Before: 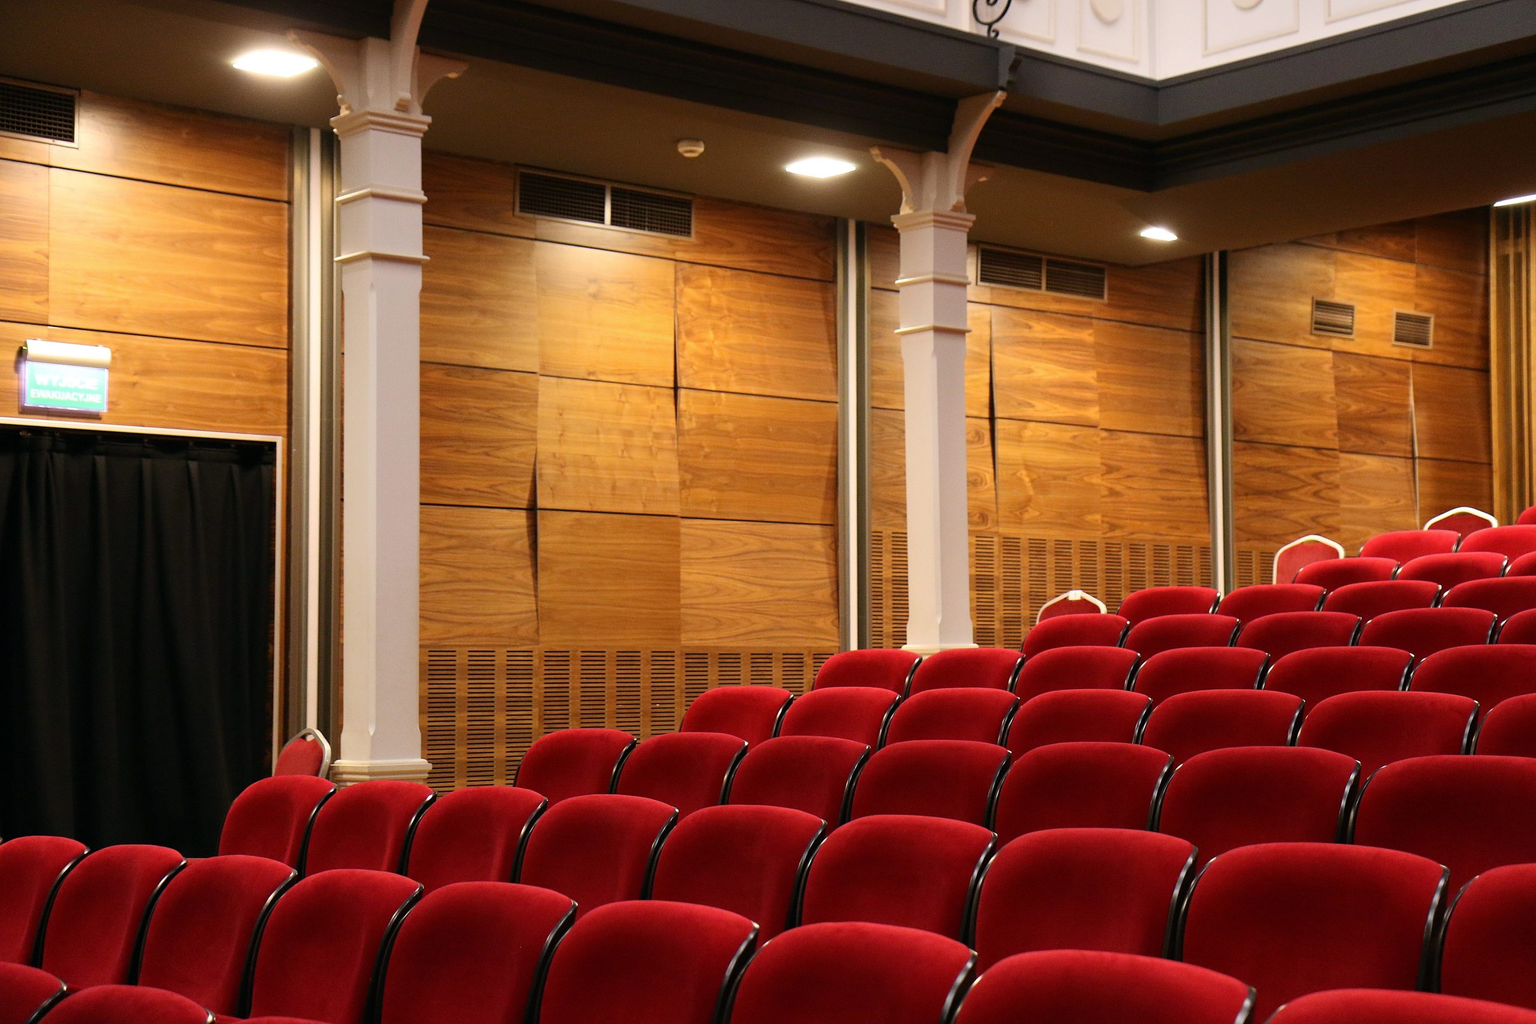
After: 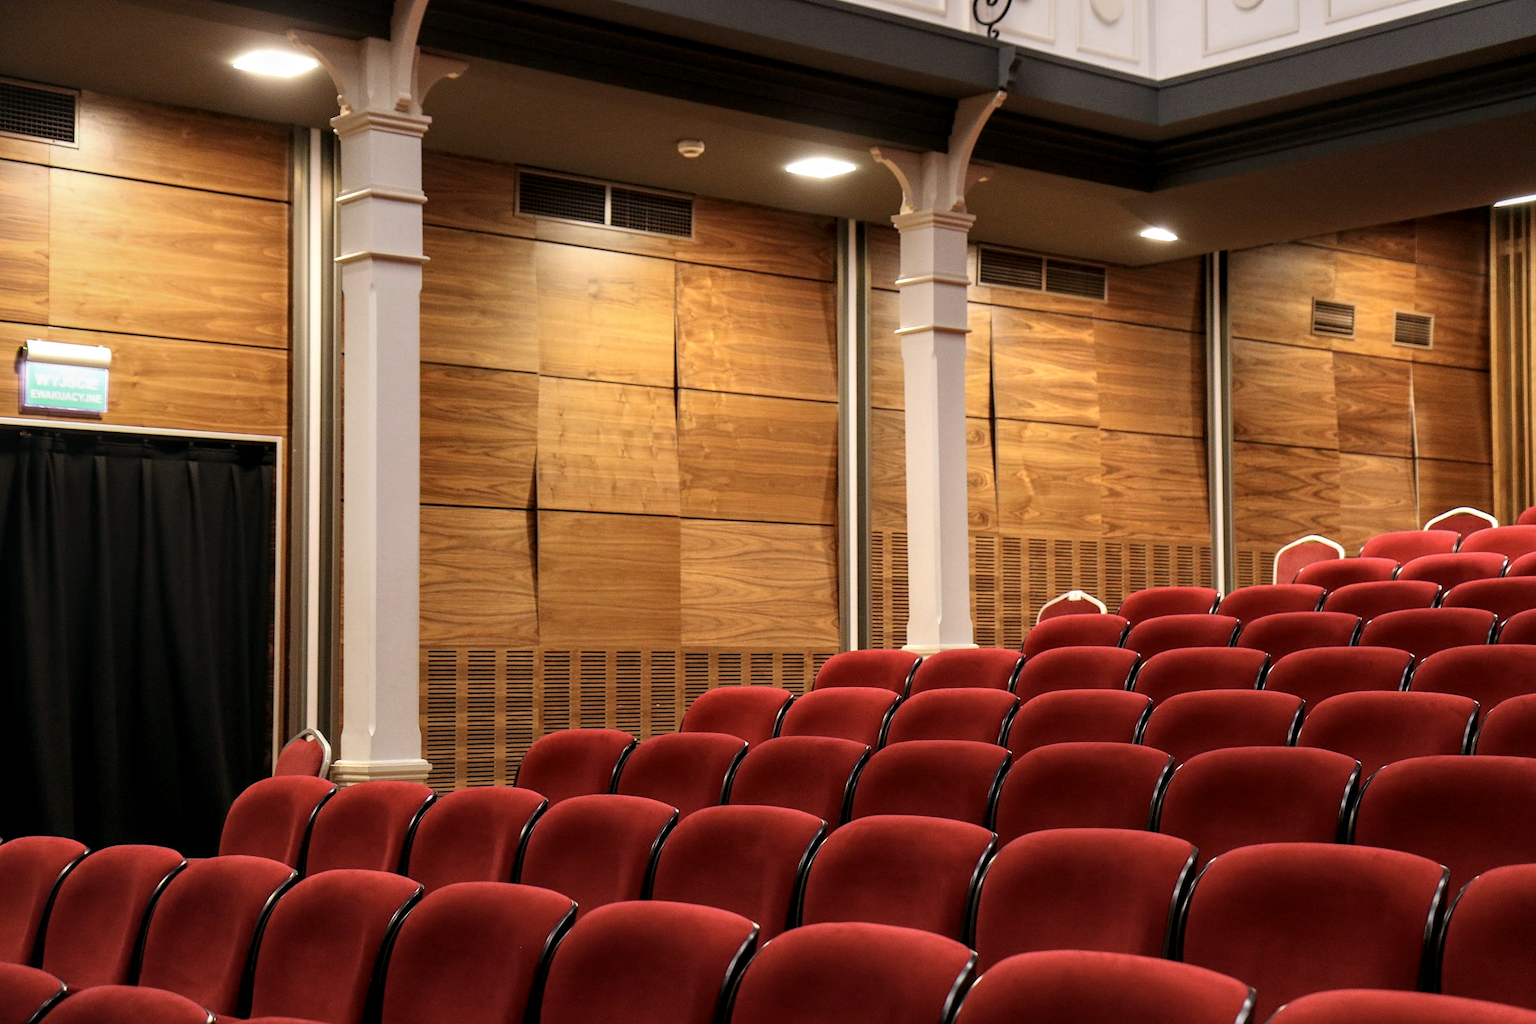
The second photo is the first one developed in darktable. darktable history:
local contrast: highlights 36%, detail 135%
contrast brightness saturation: saturation -0.154
